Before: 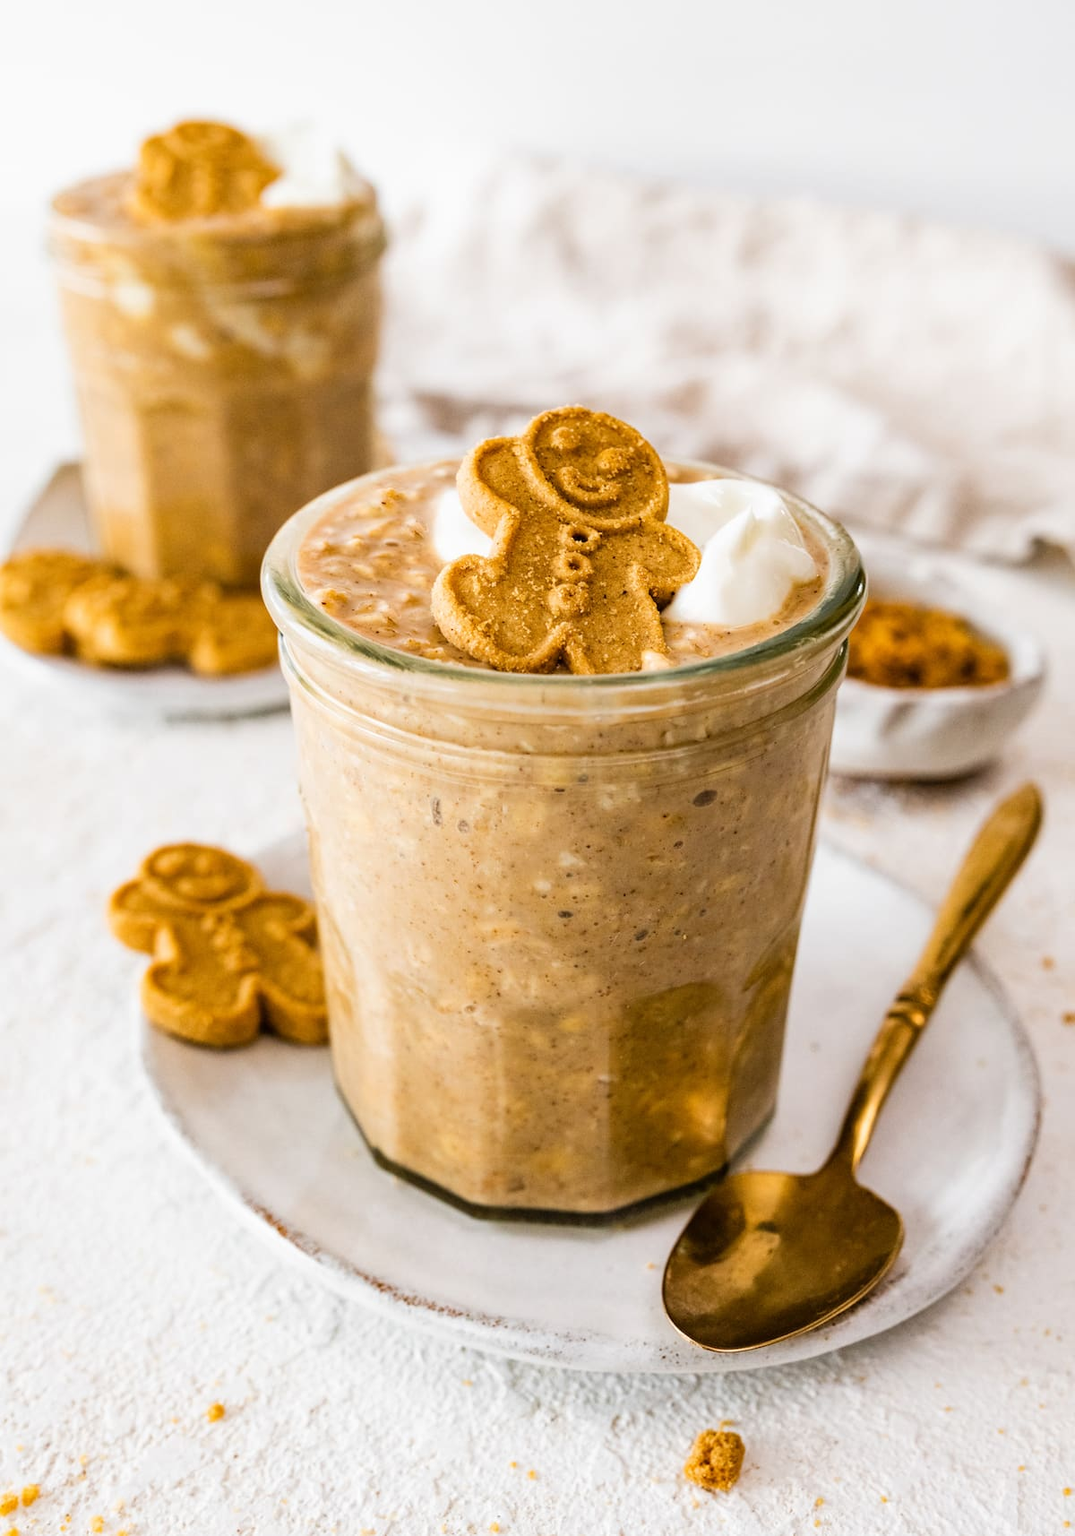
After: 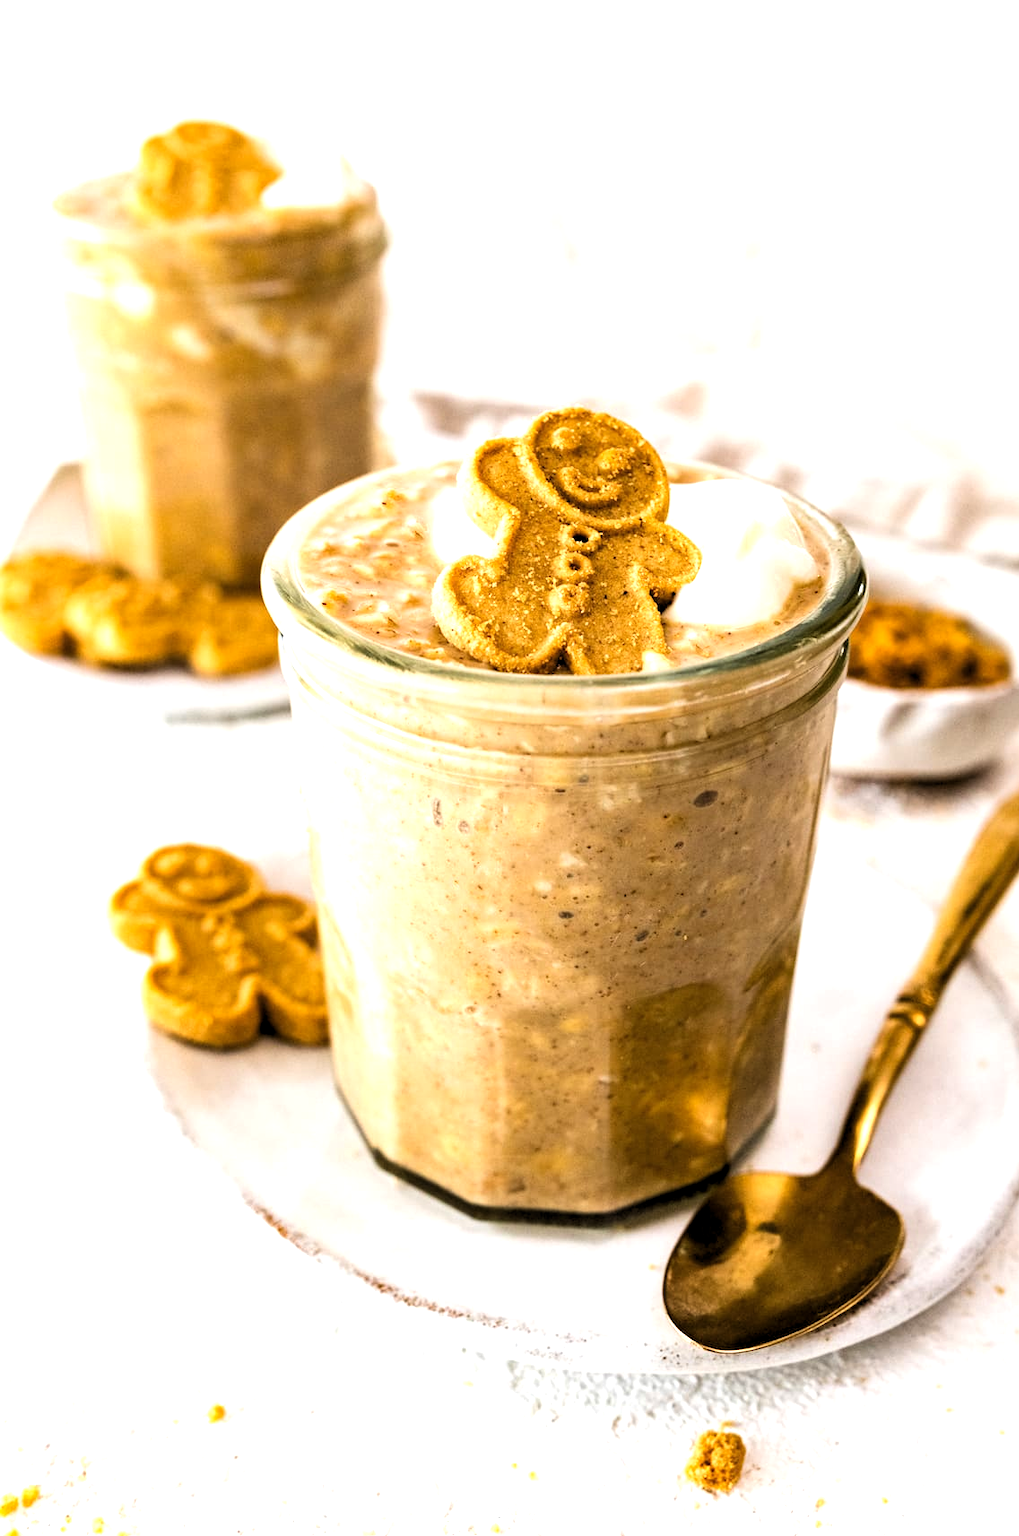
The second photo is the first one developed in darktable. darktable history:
crop and rotate: left 0%, right 5.208%
tone equalizer: -8 EV -0.448 EV, -7 EV -0.421 EV, -6 EV -0.332 EV, -5 EV -0.221 EV, -3 EV 0.229 EV, -2 EV 0.356 EV, -1 EV 0.37 EV, +0 EV 0.415 EV, smoothing diameter 2.01%, edges refinement/feathering 21.58, mask exposure compensation -1.57 EV, filter diffusion 5
levels: levels [0.055, 0.477, 0.9]
